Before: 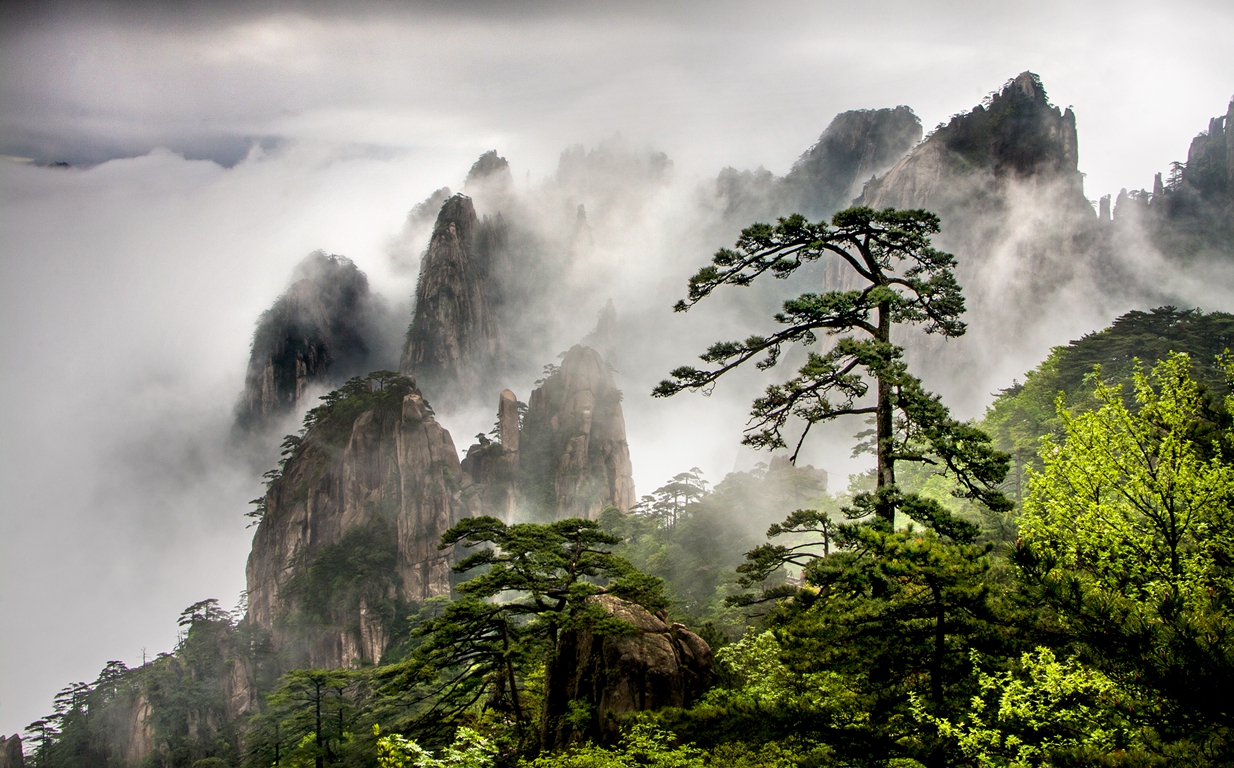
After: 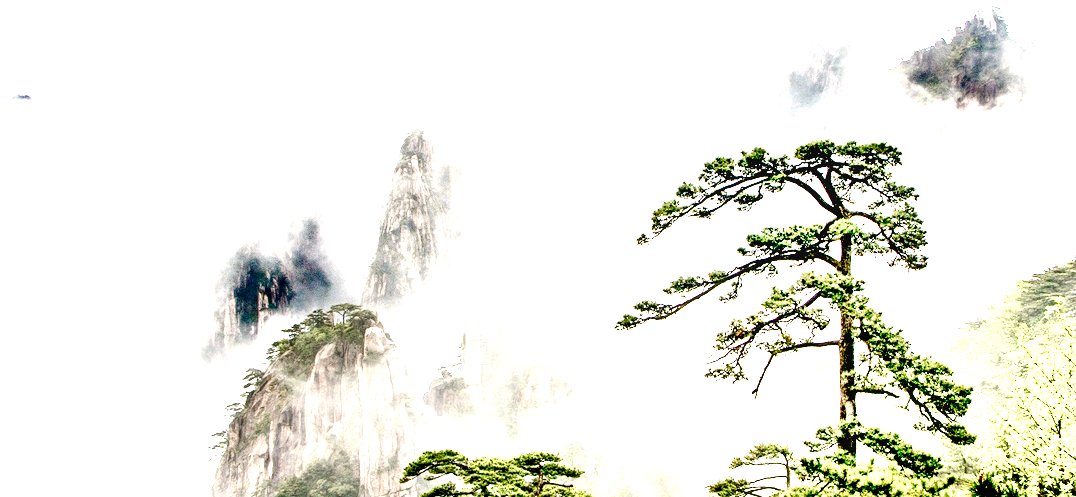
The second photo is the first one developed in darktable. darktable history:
contrast brightness saturation: contrast 0.192, brightness -0.223, saturation 0.115
tone equalizer: edges refinement/feathering 500, mask exposure compensation -1.57 EV, preserve details no
exposure: exposure 3.026 EV, compensate highlight preservation false
crop: left 3.098%, top 8.848%, right 9.625%, bottom 26.337%
color balance rgb: highlights gain › chroma 1.349%, highlights gain › hue 56.45°, perceptual saturation grading › global saturation 0.369%, perceptual saturation grading › highlights -29.349%, perceptual saturation grading › mid-tones 29.389%, perceptual saturation grading › shadows 58.591%, global vibrance 11.924%
local contrast: shadows 96%, midtone range 0.498
tone curve: curves: ch0 [(0, 0.013) (0.054, 0.018) (0.205, 0.197) (0.289, 0.309) (0.382, 0.437) (0.475, 0.552) (0.666, 0.743) (0.791, 0.85) (1, 0.998)]; ch1 [(0, 0) (0.394, 0.338) (0.449, 0.404) (0.499, 0.498) (0.526, 0.528) (0.543, 0.564) (0.589, 0.633) (0.66, 0.687) (0.783, 0.804) (1, 1)]; ch2 [(0, 0) (0.304, 0.31) (0.403, 0.399) (0.441, 0.421) (0.474, 0.466) (0.498, 0.496) (0.524, 0.538) (0.555, 0.584) (0.633, 0.665) (0.7, 0.711) (1, 1)], preserve colors none
